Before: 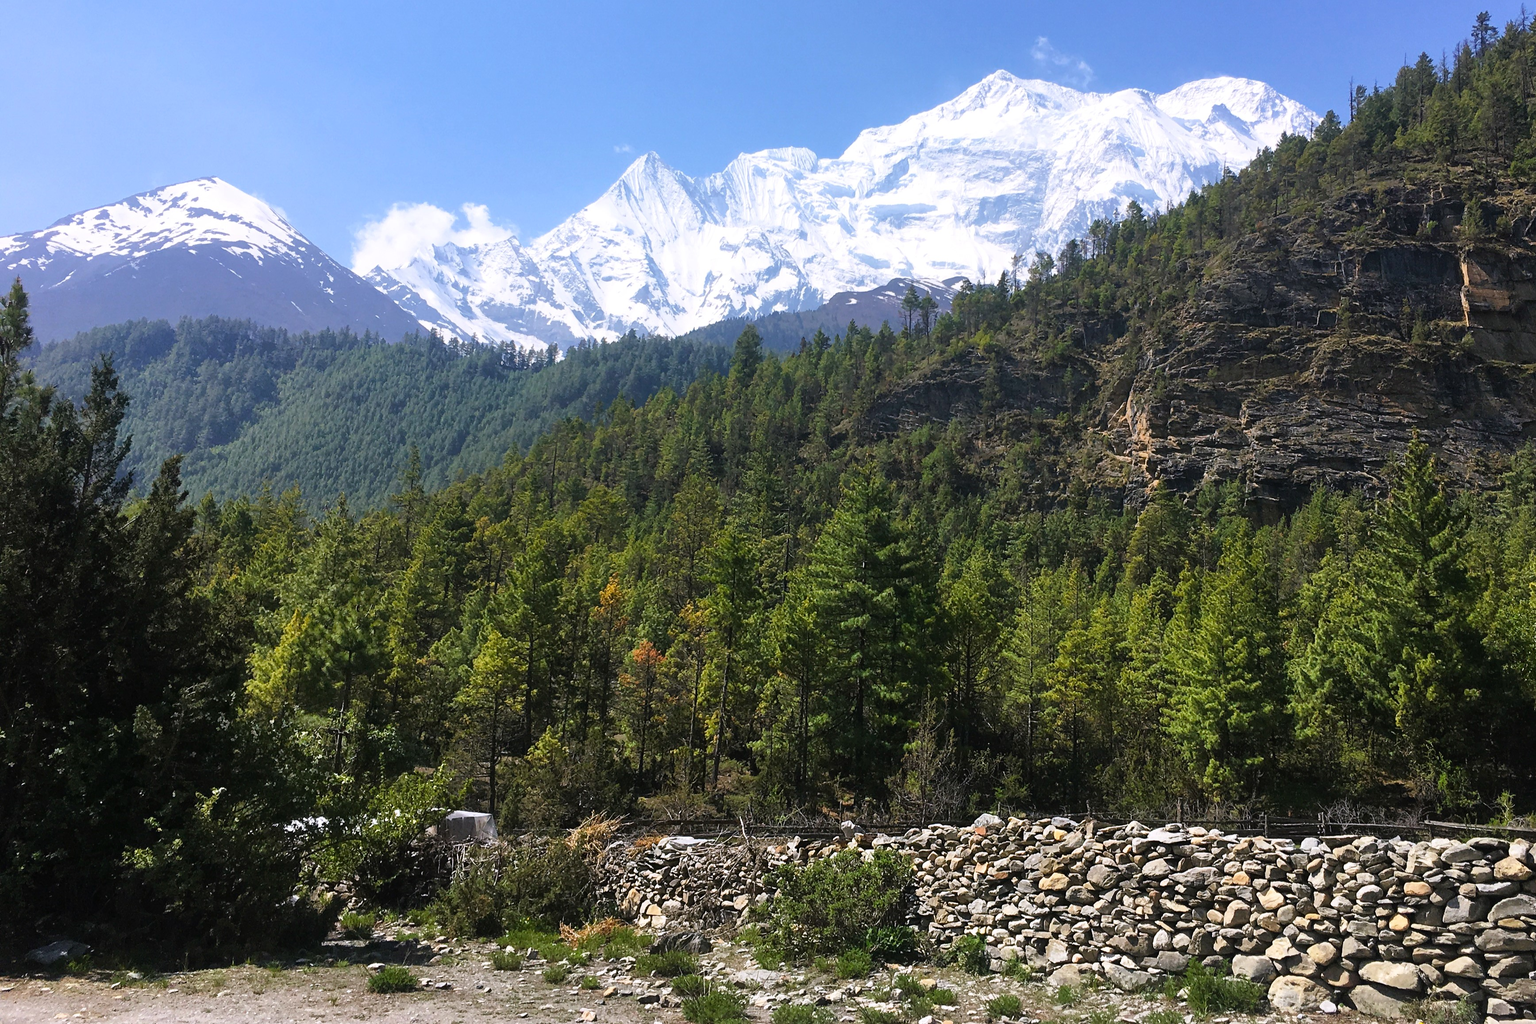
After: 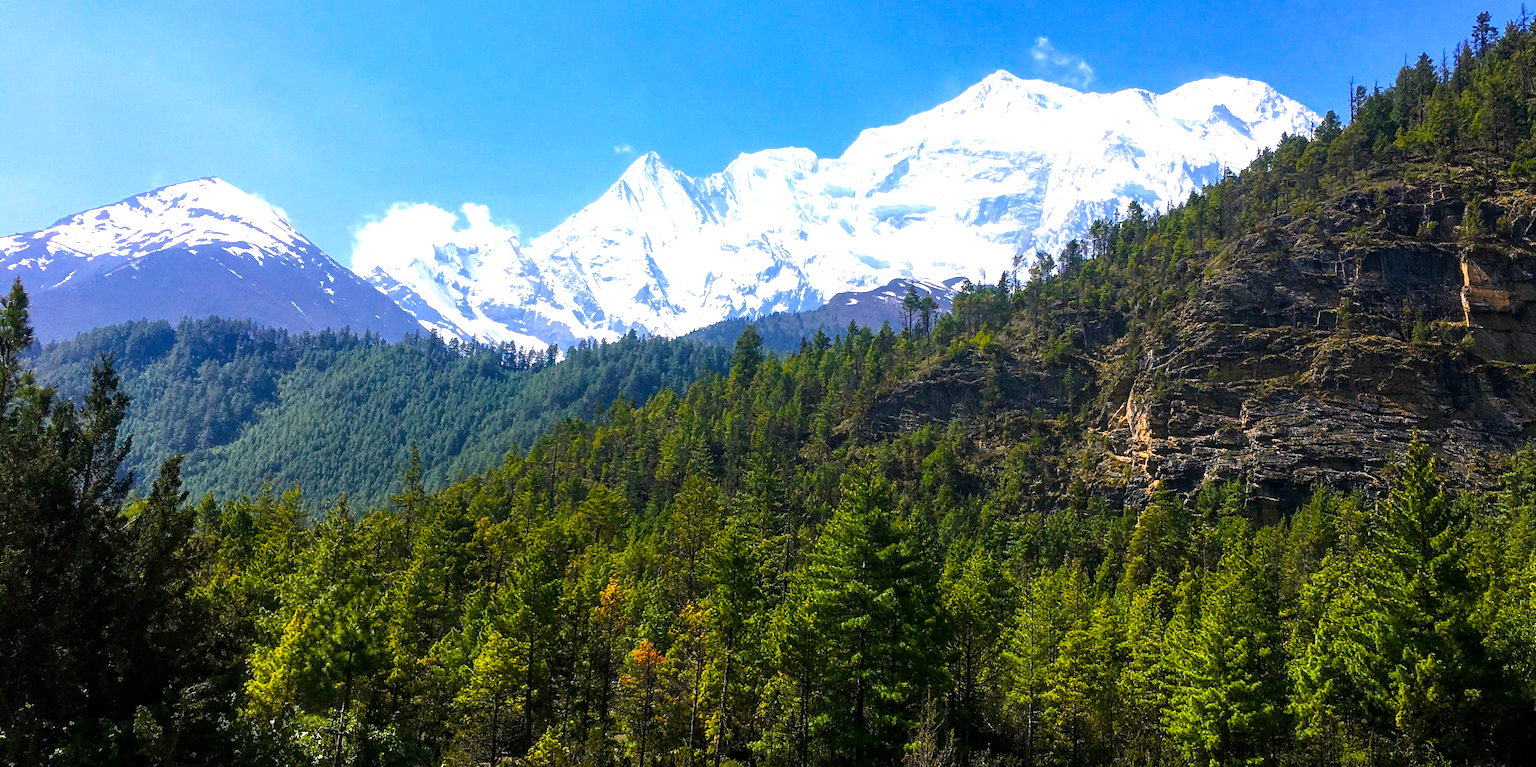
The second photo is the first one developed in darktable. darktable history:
local contrast: detail 130%
color balance rgb: linear chroma grading › global chroma 9%, perceptual saturation grading › global saturation 36%, perceptual saturation grading › shadows 35%, perceptual brilliance grading › global brilliance 15%, perceptual brilliance grading › shadows -35%, global vibrance 15%
crop: bottom 24.988%
